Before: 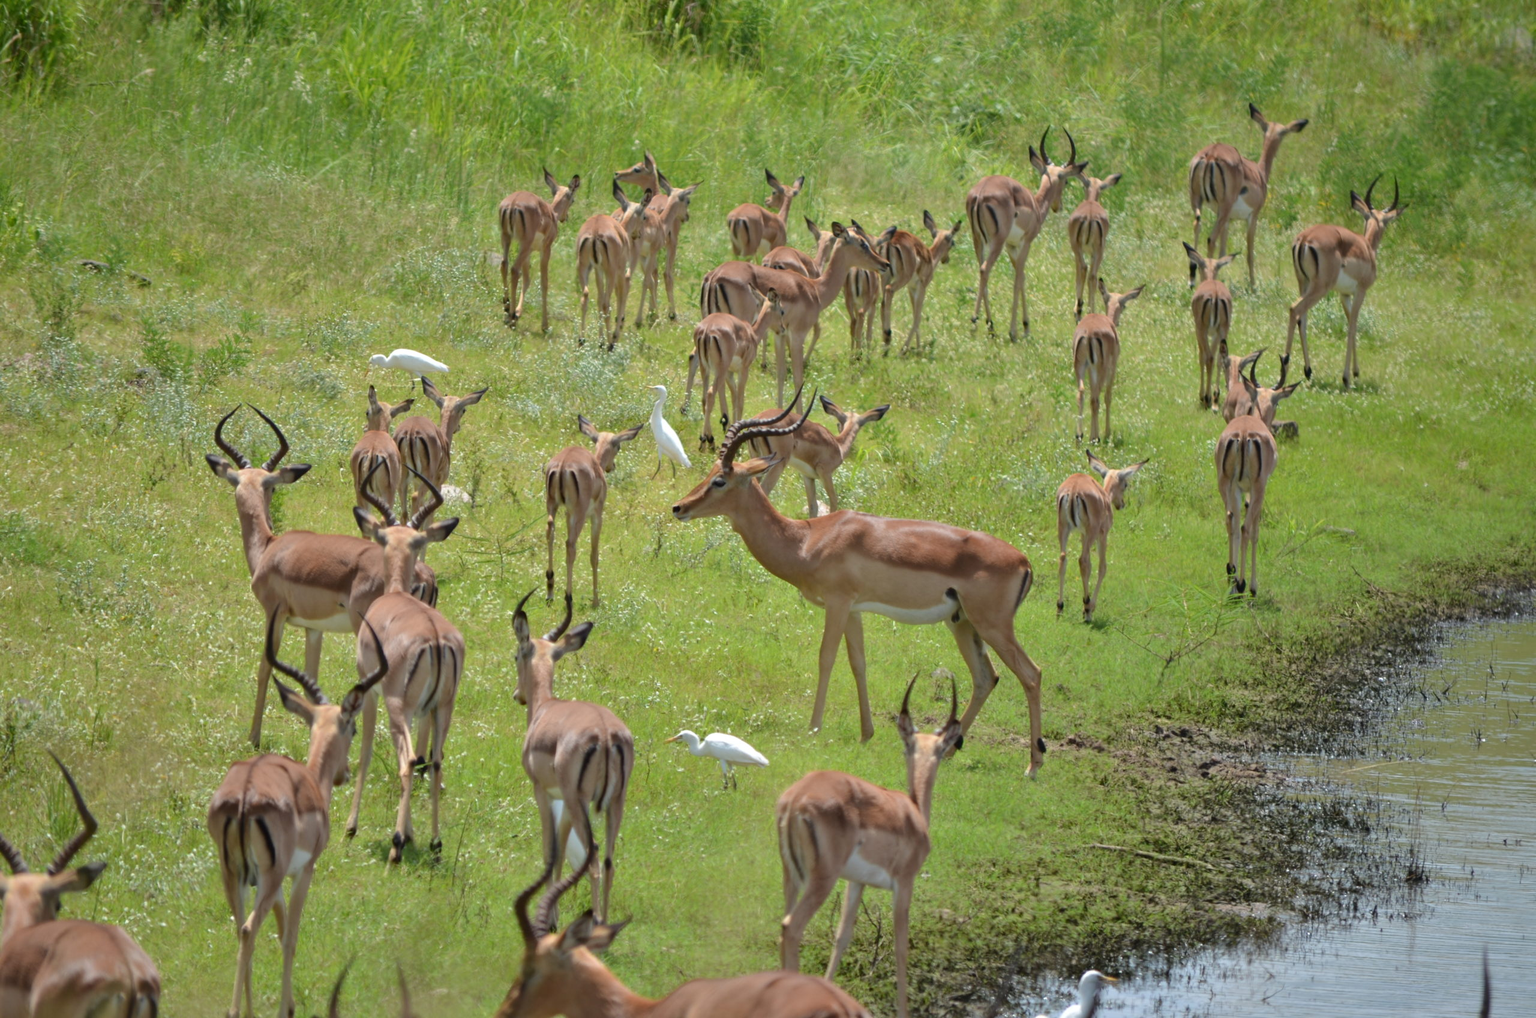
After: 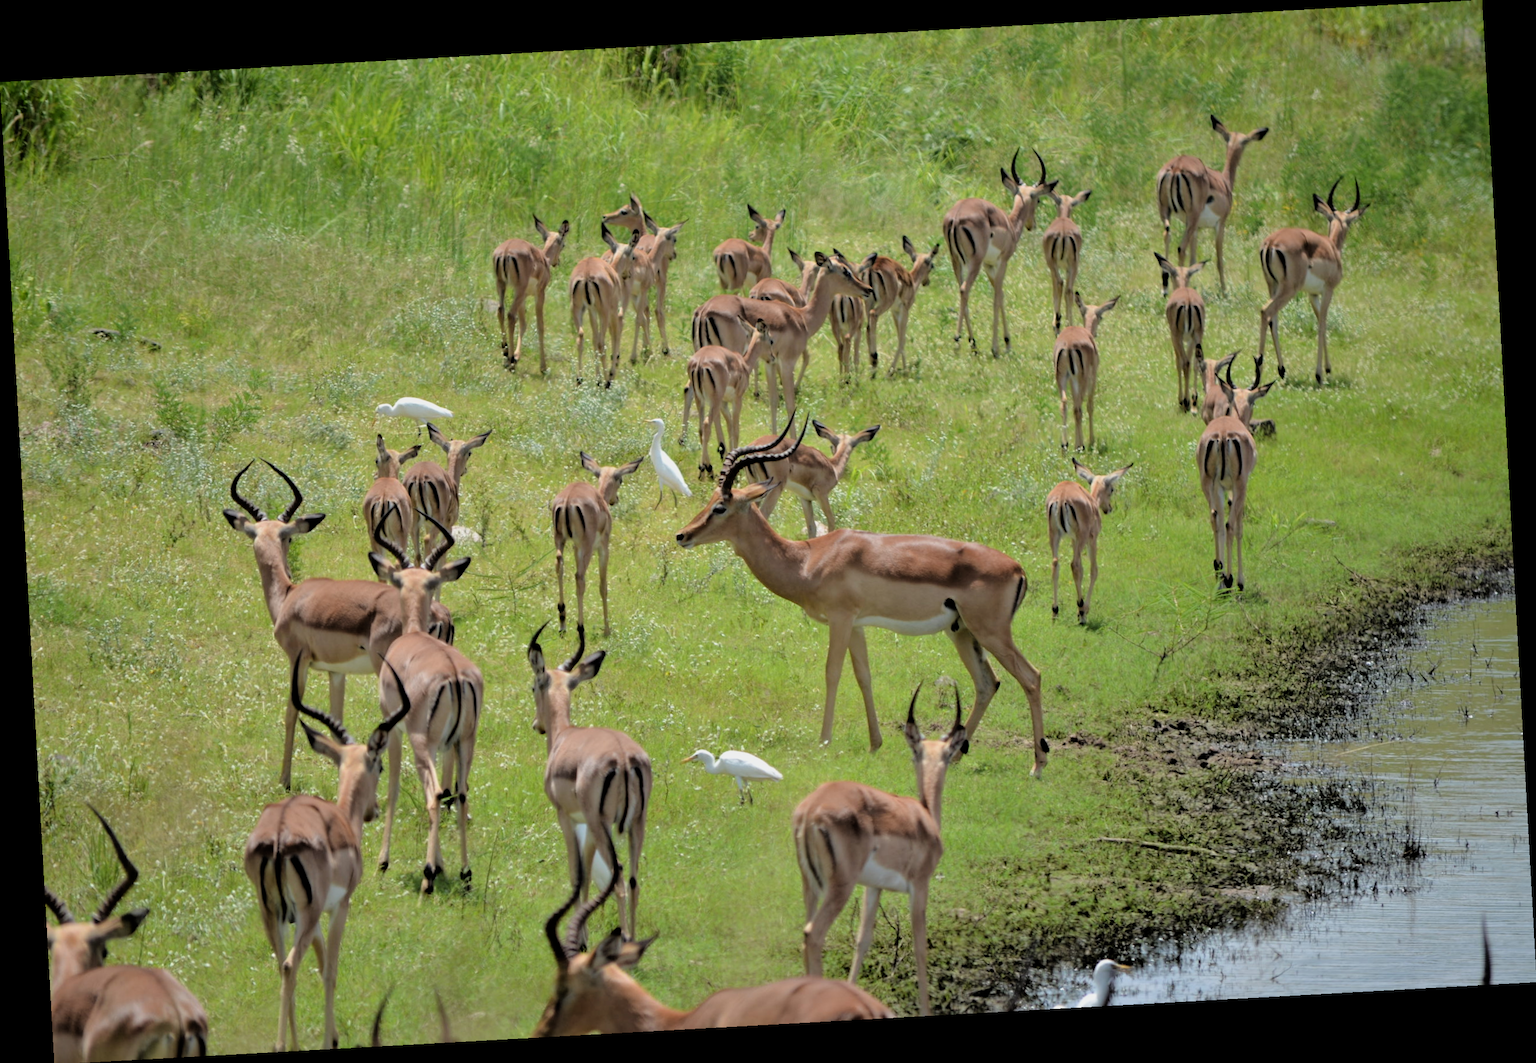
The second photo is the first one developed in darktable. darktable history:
filmic rgb: black relative exposure -3.92 EV, white relative exposure 3.14 EV, hardness 2.87
rotate and perspective: rotation -3.18°, automatic cropping off
